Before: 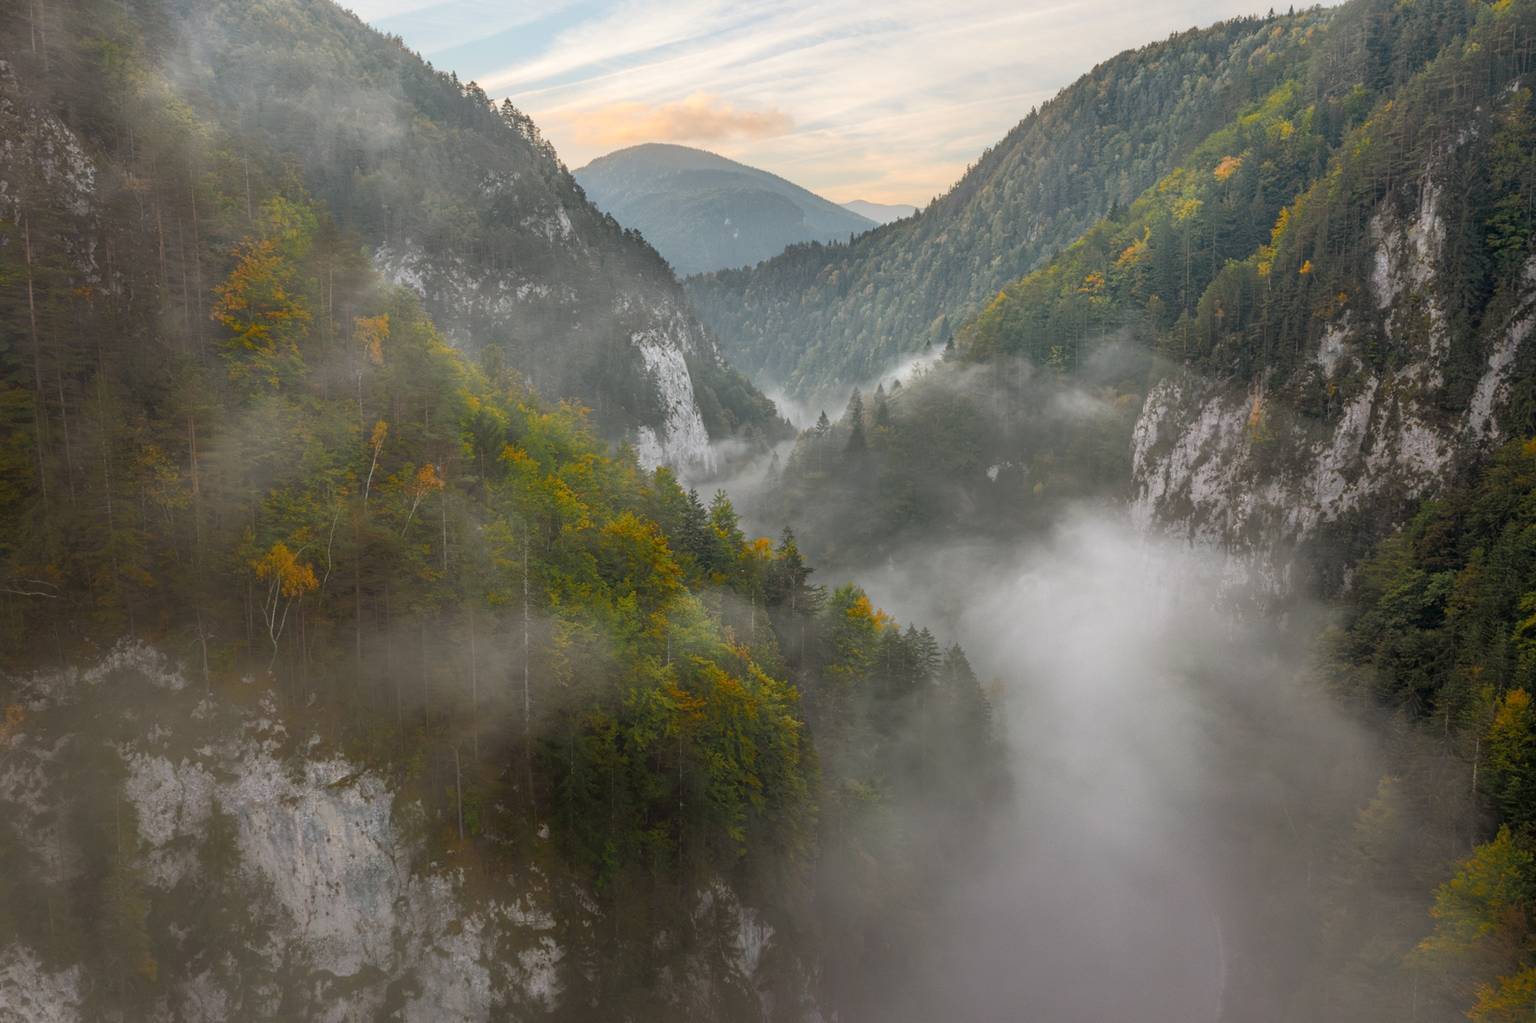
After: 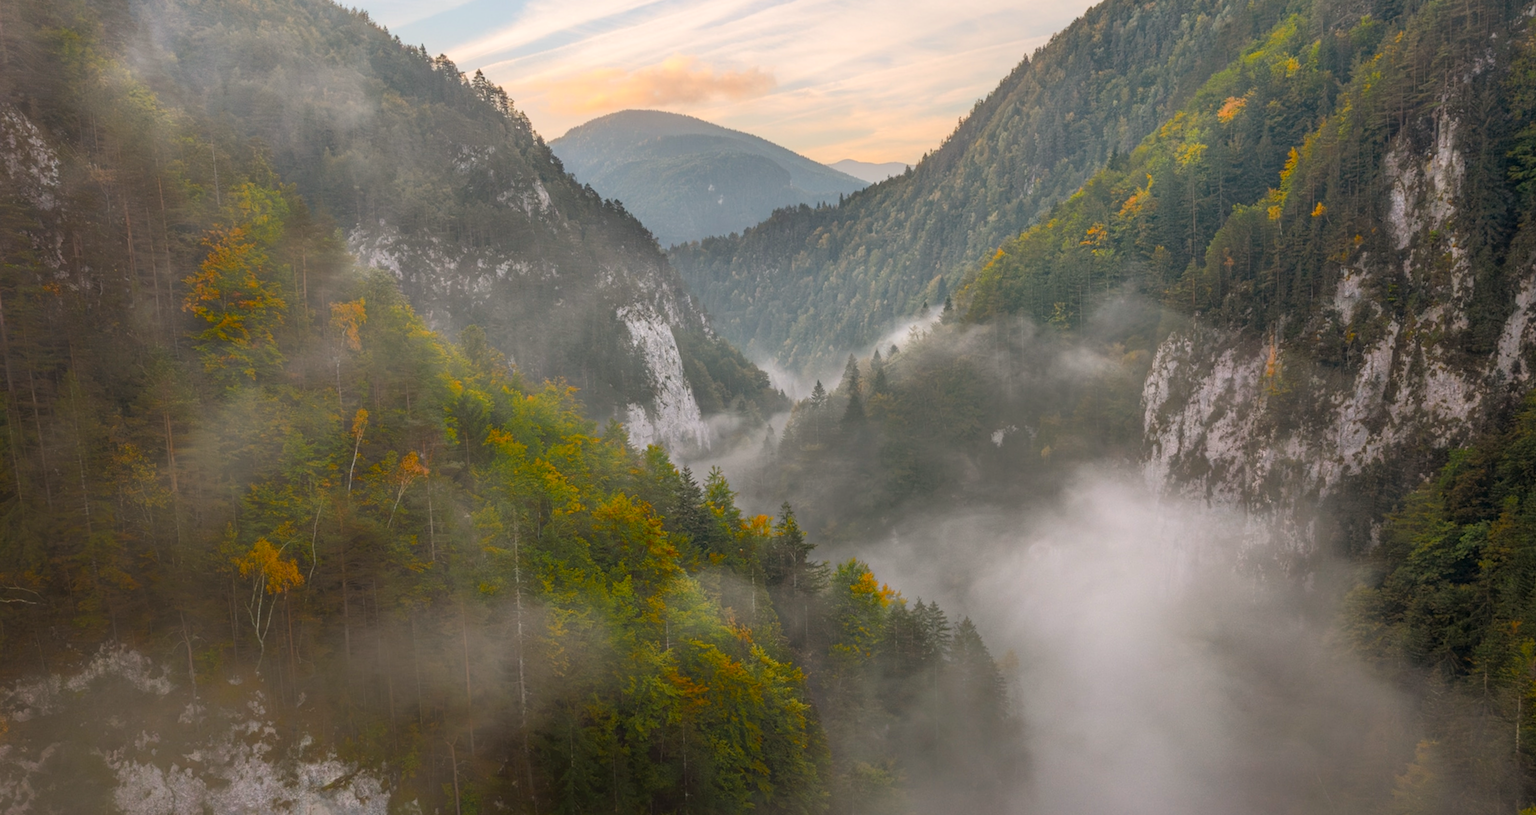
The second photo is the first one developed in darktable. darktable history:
color correction: highlights a* 3.22, highlights b* 1.93, saturation 1.19
crop: left 2.737%, top 7.287%, right 3.421%, bottom 20.179%
rotate and perspective: rotation -2.22°, lens shift (horizontal) -0.022, automatic cropping off
